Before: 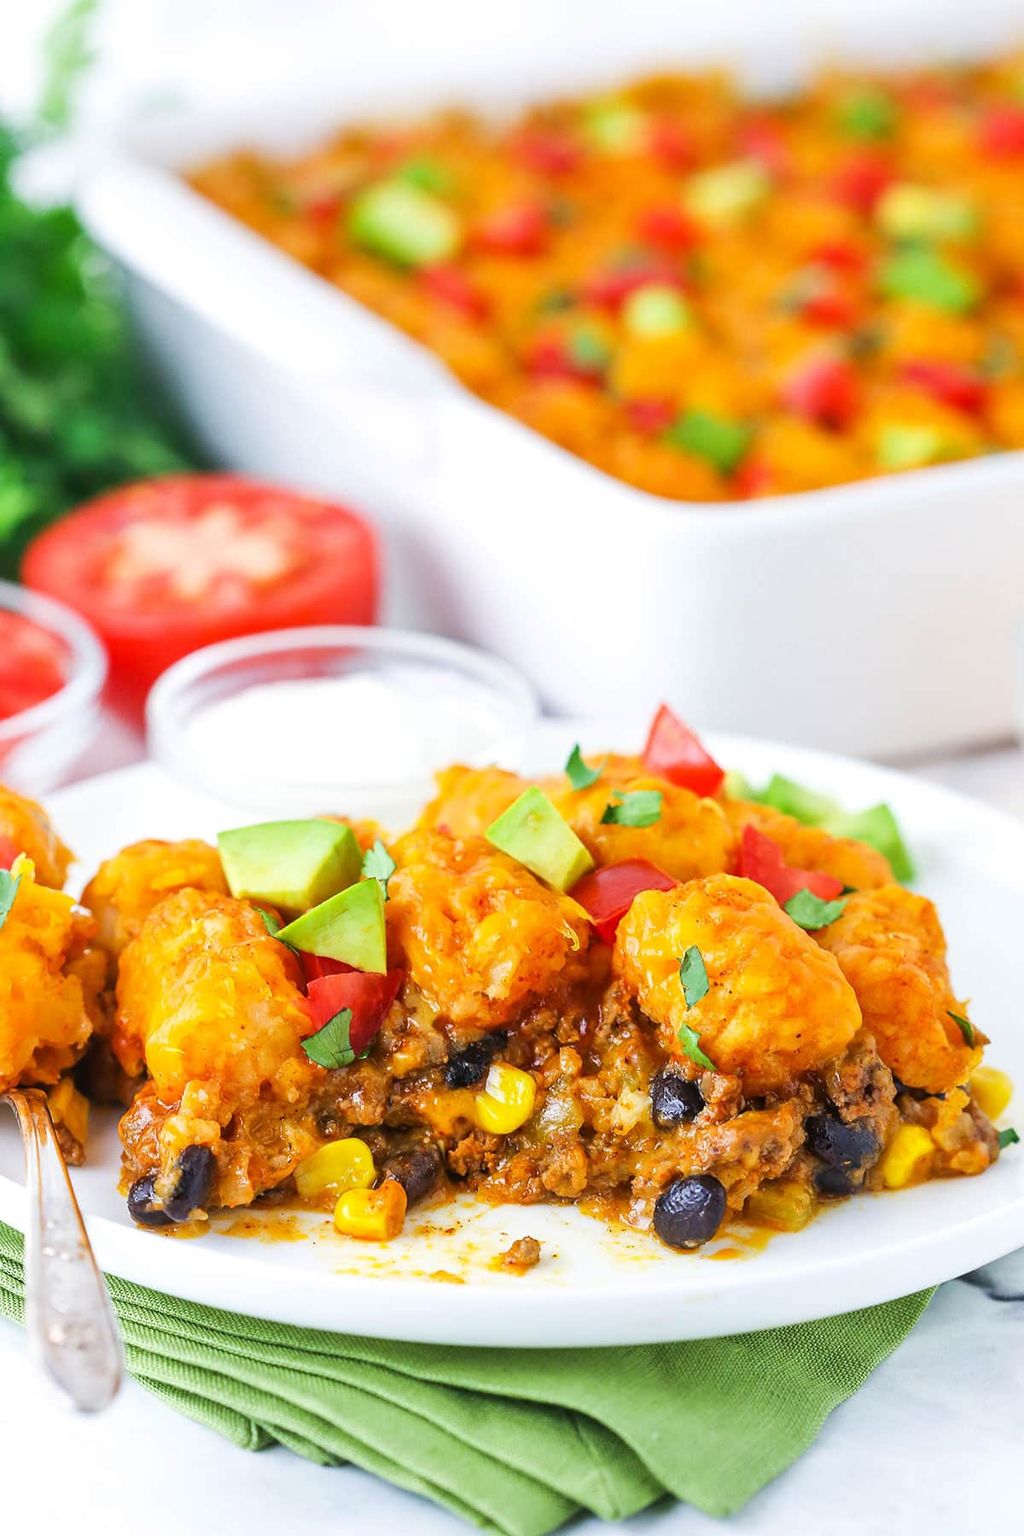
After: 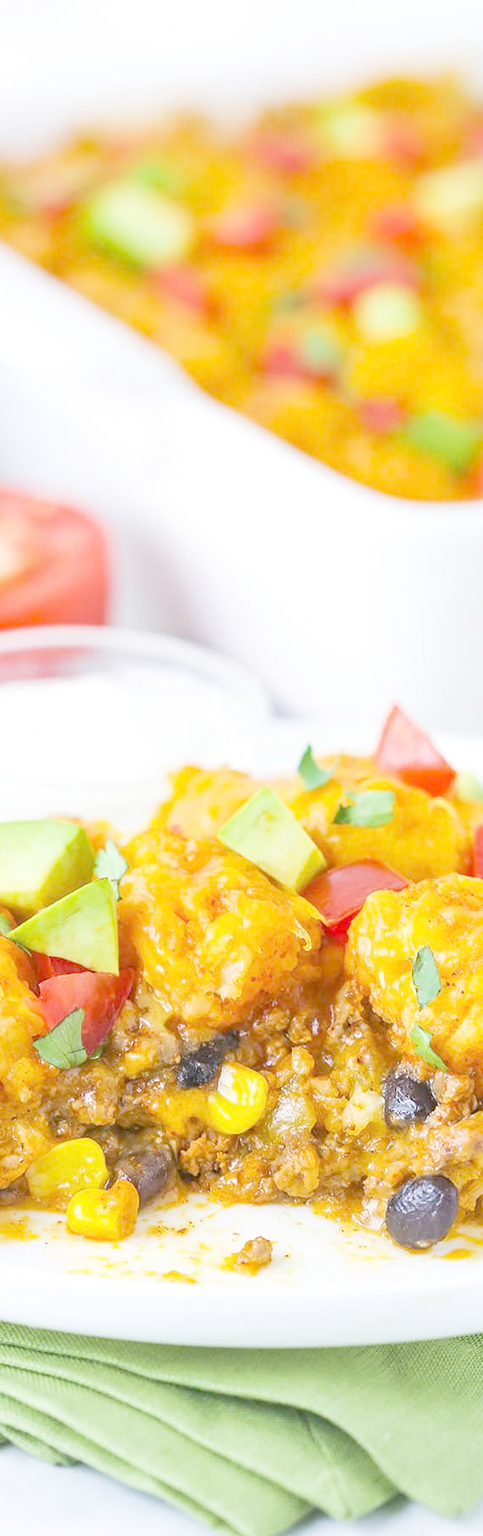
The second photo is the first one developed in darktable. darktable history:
crop: left 26.183%, right 26.567%
